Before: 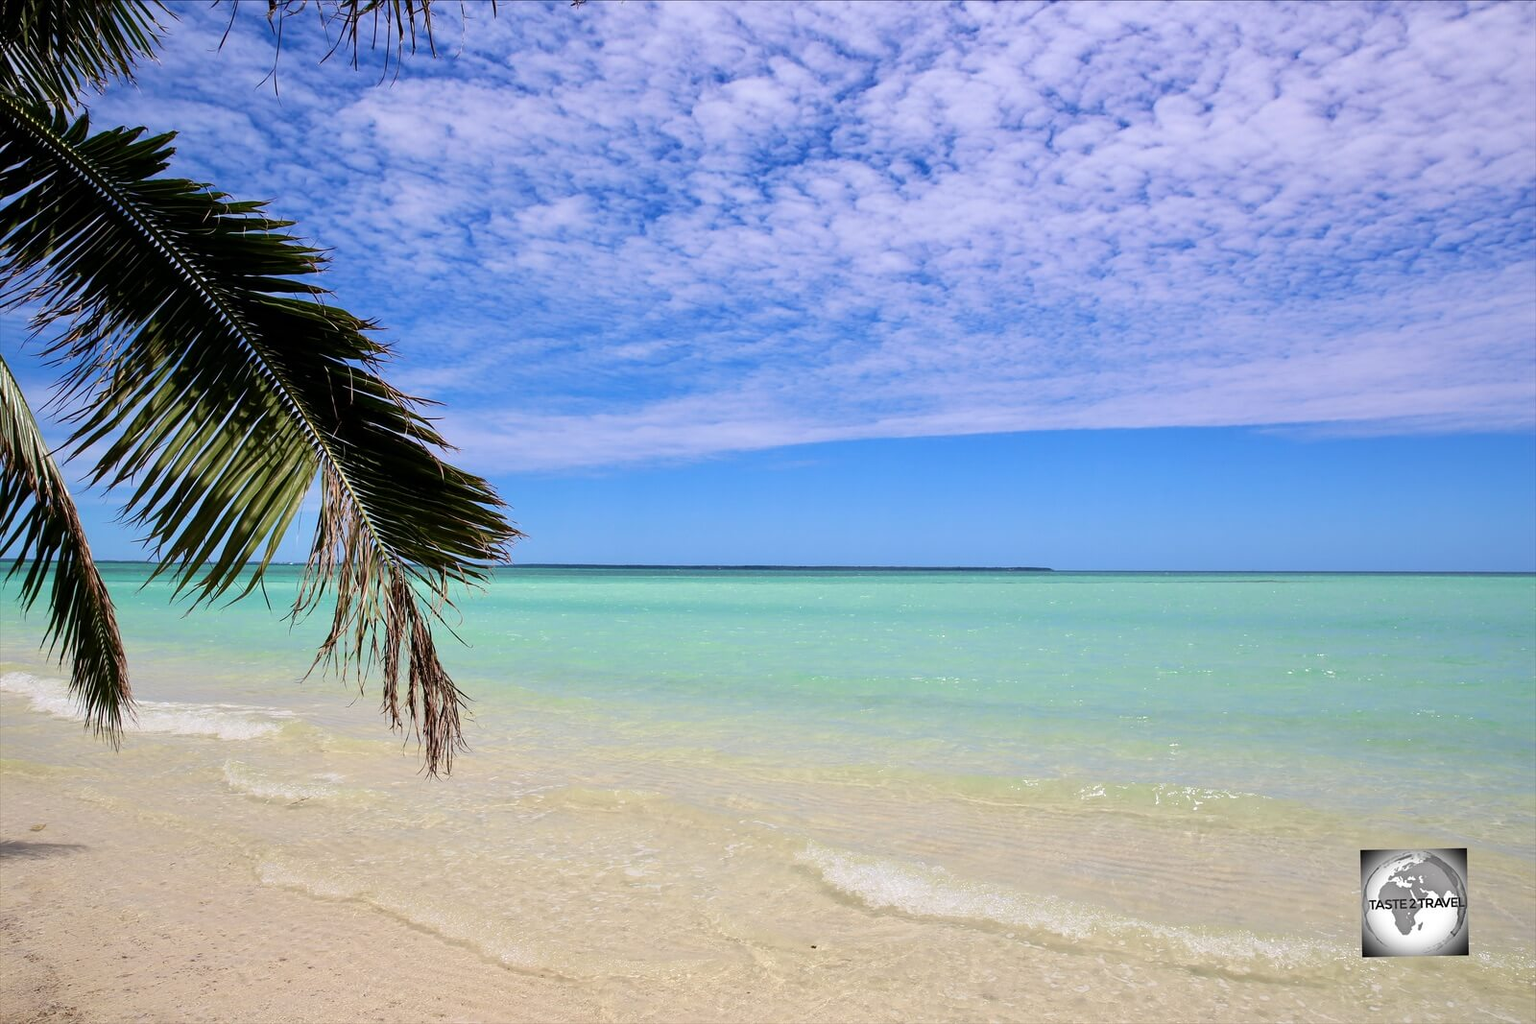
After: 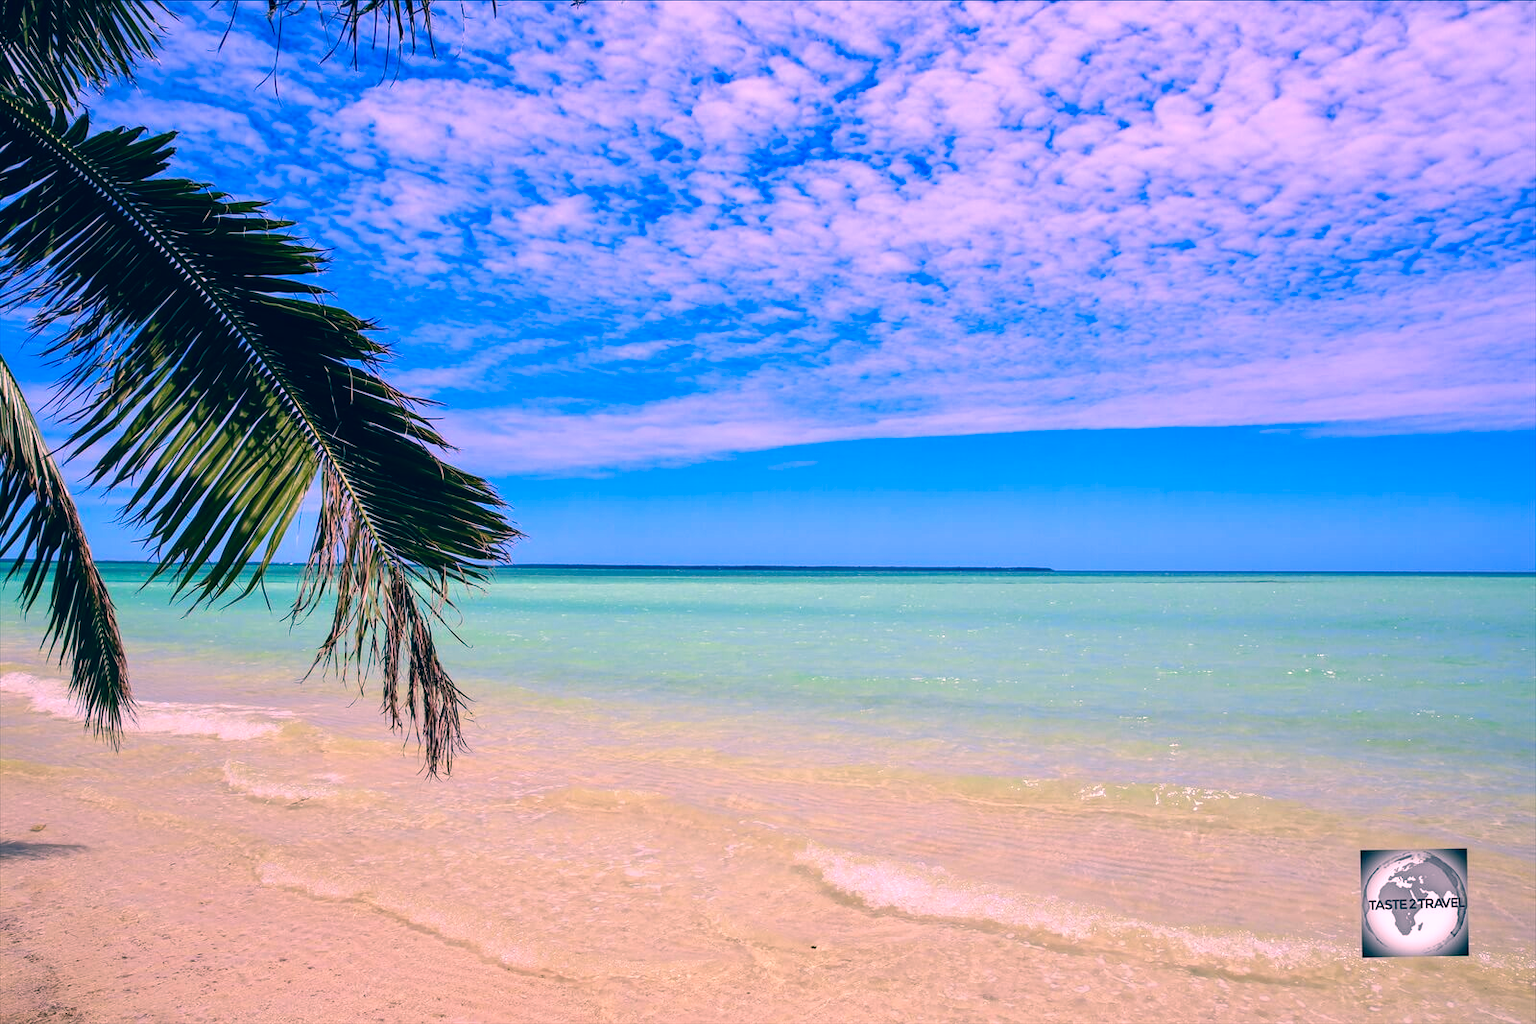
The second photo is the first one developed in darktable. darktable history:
color correction: highlights a* 17.4, highlights b* 0.187, shadows a* -14.94, shadows b* -14.02, saturation 1.47
local contrast: on, module defaults
